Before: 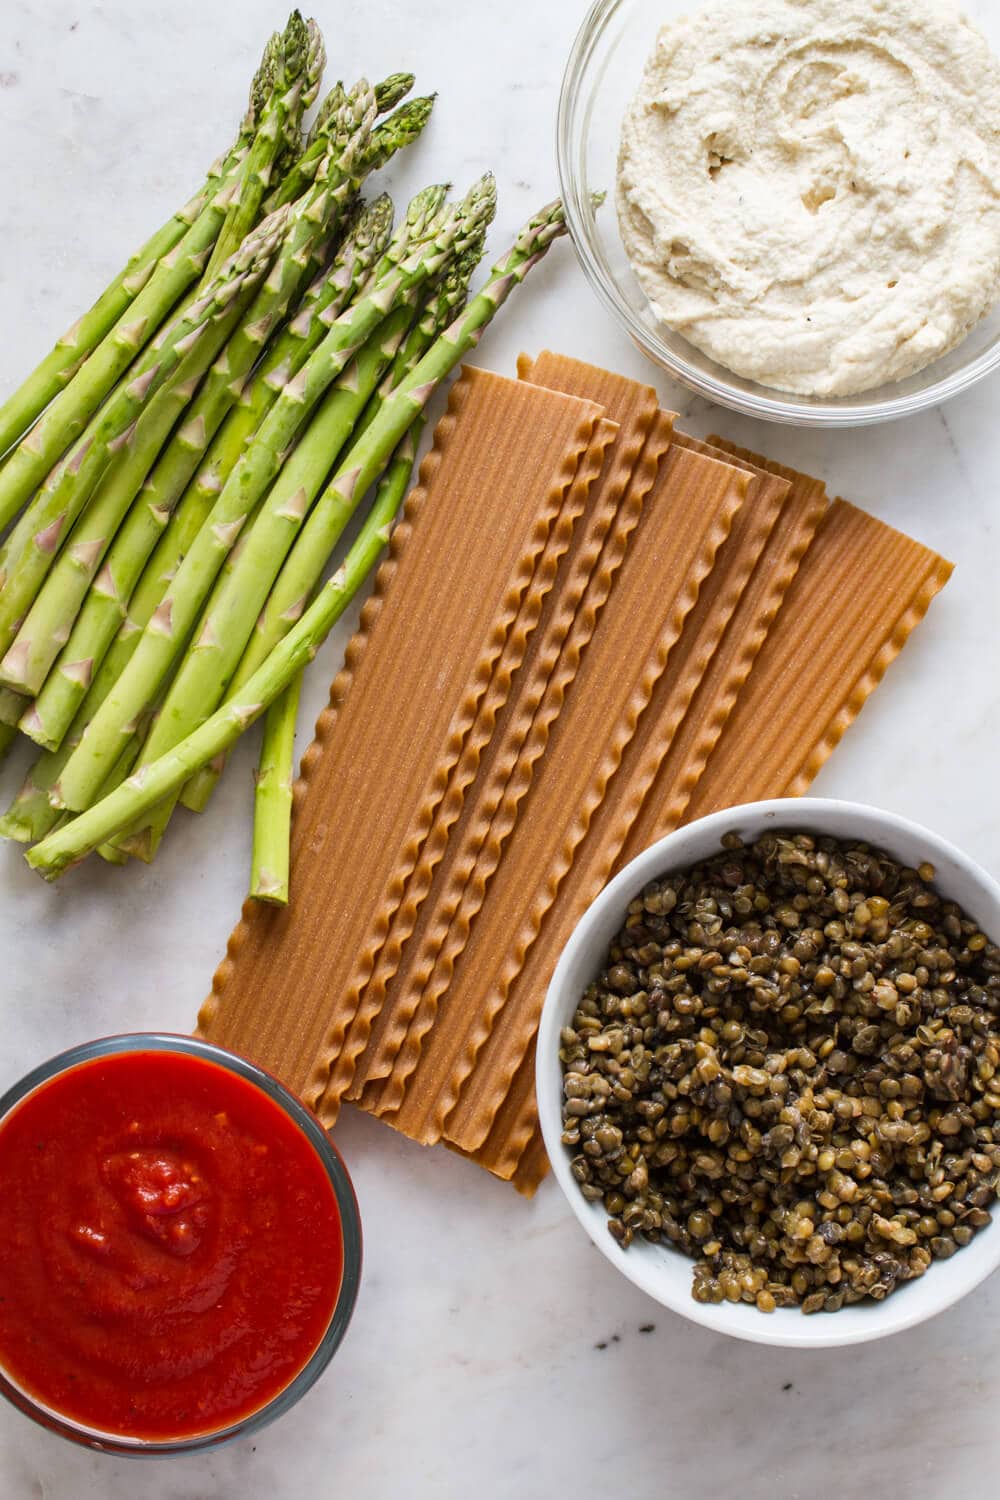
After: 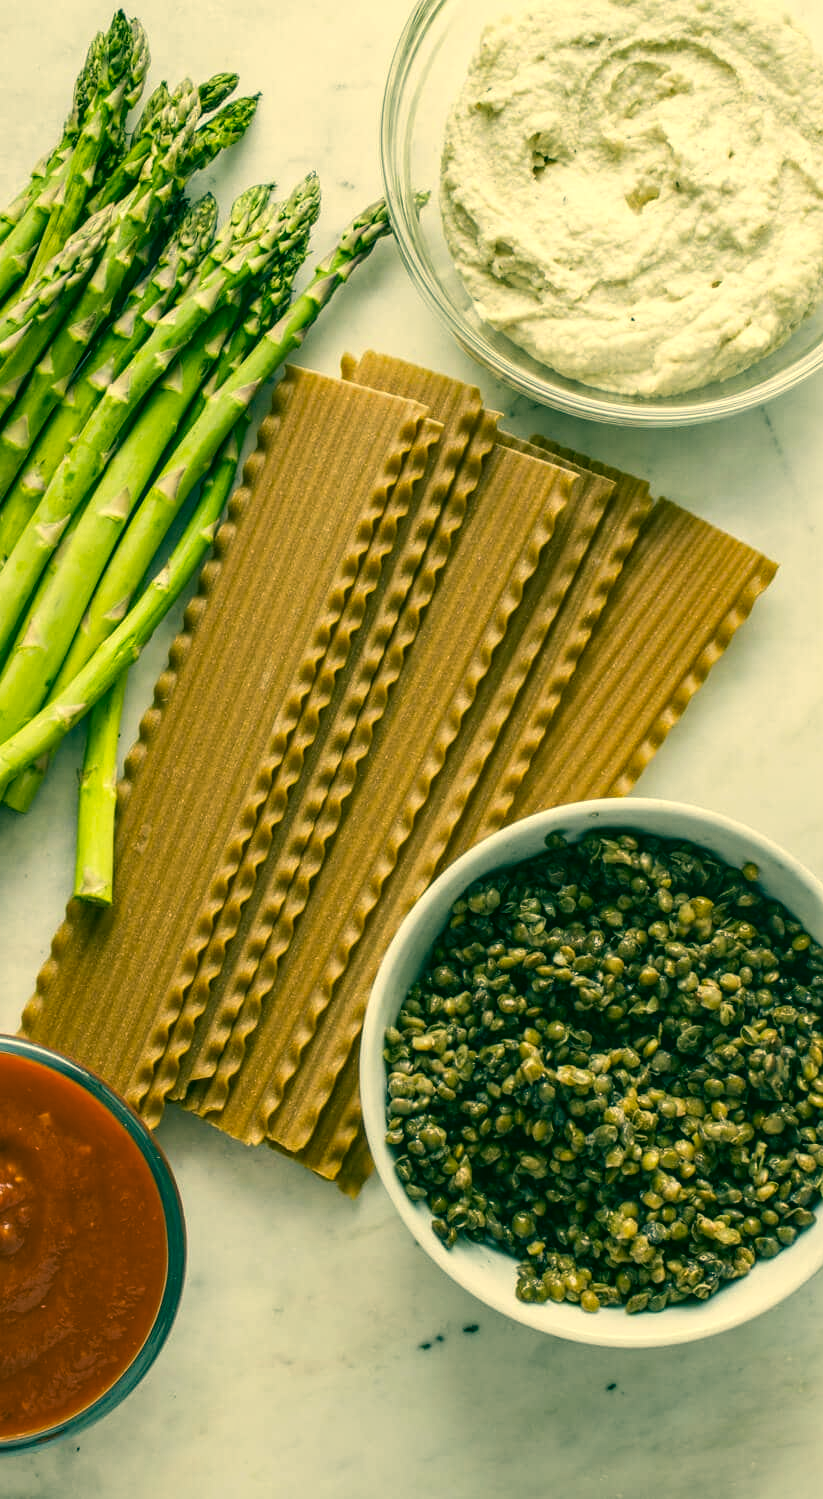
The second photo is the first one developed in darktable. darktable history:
local contrast: detail 130%
color correction: highlights a* 1.86, highlights b* 34.65, shadows a* -37.29, shadows b* -5.8
color zones: curves: ch1 [(0, 0.469) (0.001, 0.469) (0.12, 0.446) (0.248, 0.469) (0.5, 0.5) (0.748, 0.5) (0.999, 0.469) (1, 0.469)]
crop: left 17.67%, bottom 0.024%
